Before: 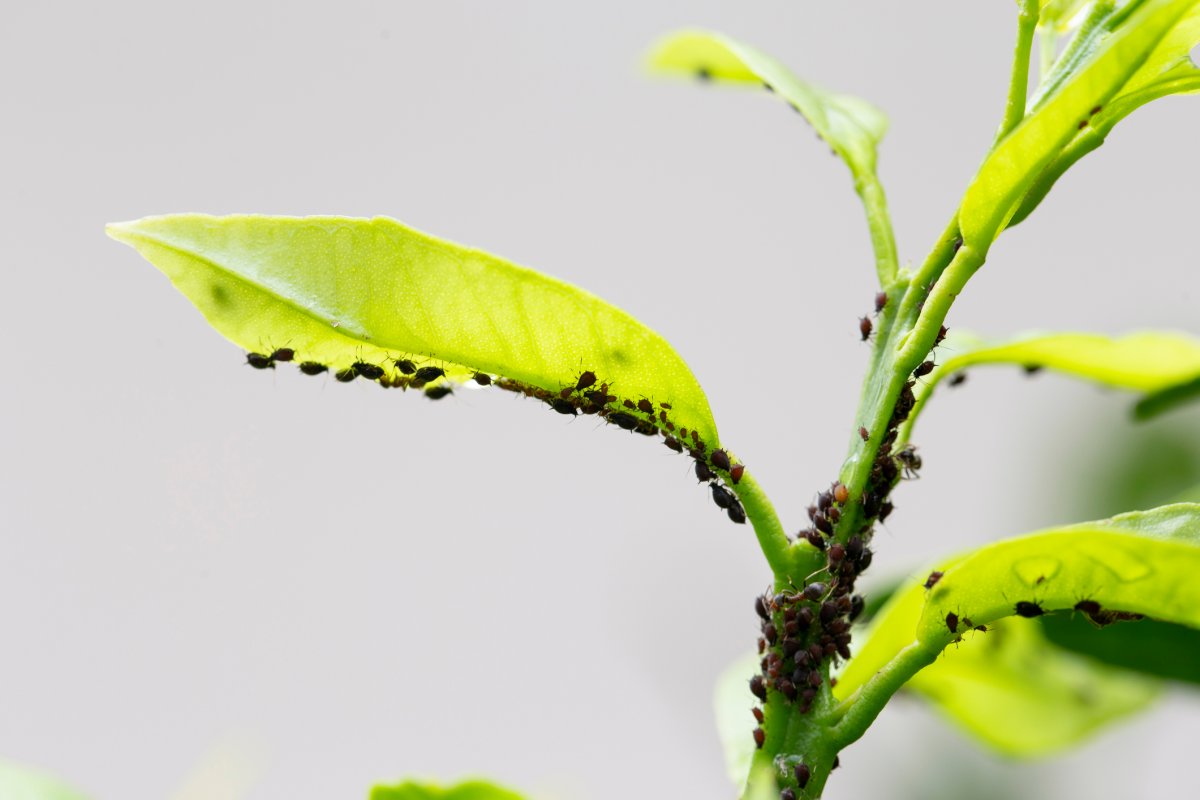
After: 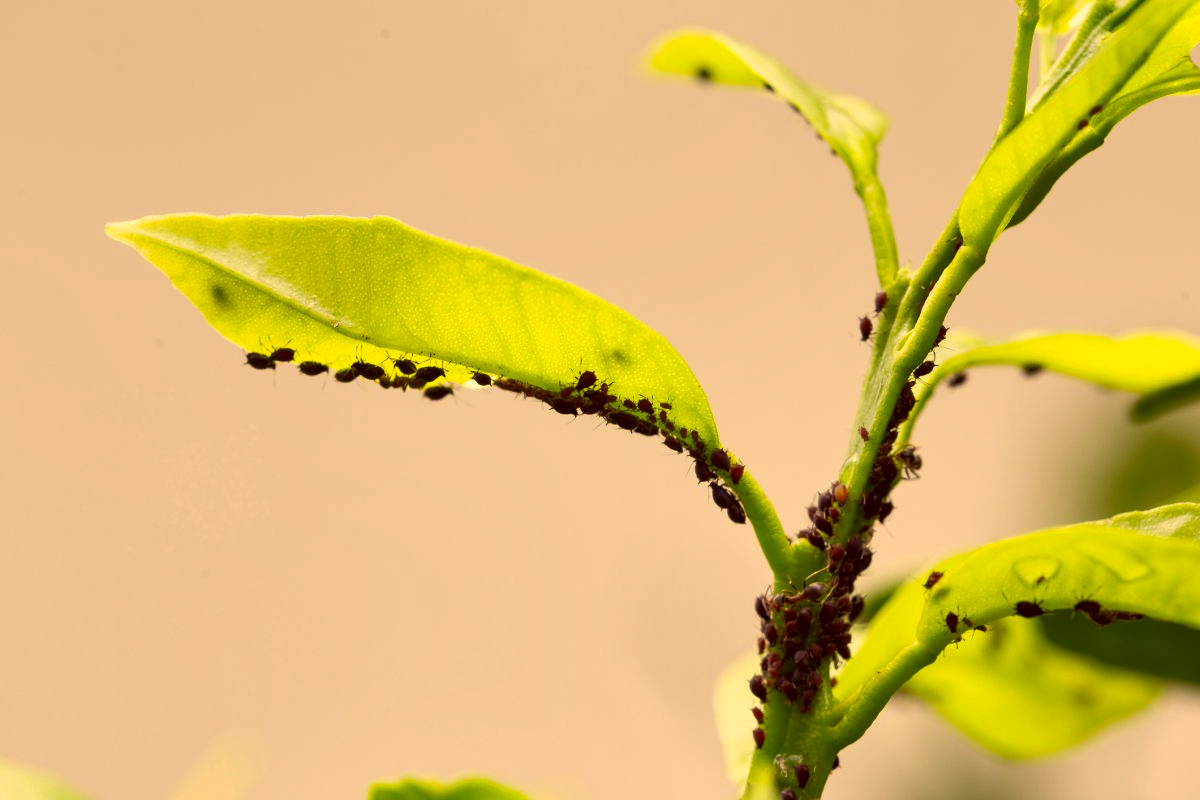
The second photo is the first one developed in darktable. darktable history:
color correction: highlights a* 9.82, highlights b* 38.56, shadows a* 14.05, shadows b* 3.31
shadows and highlights: shadows 11.78, white point adjustment 1.33, soften with gaussian
